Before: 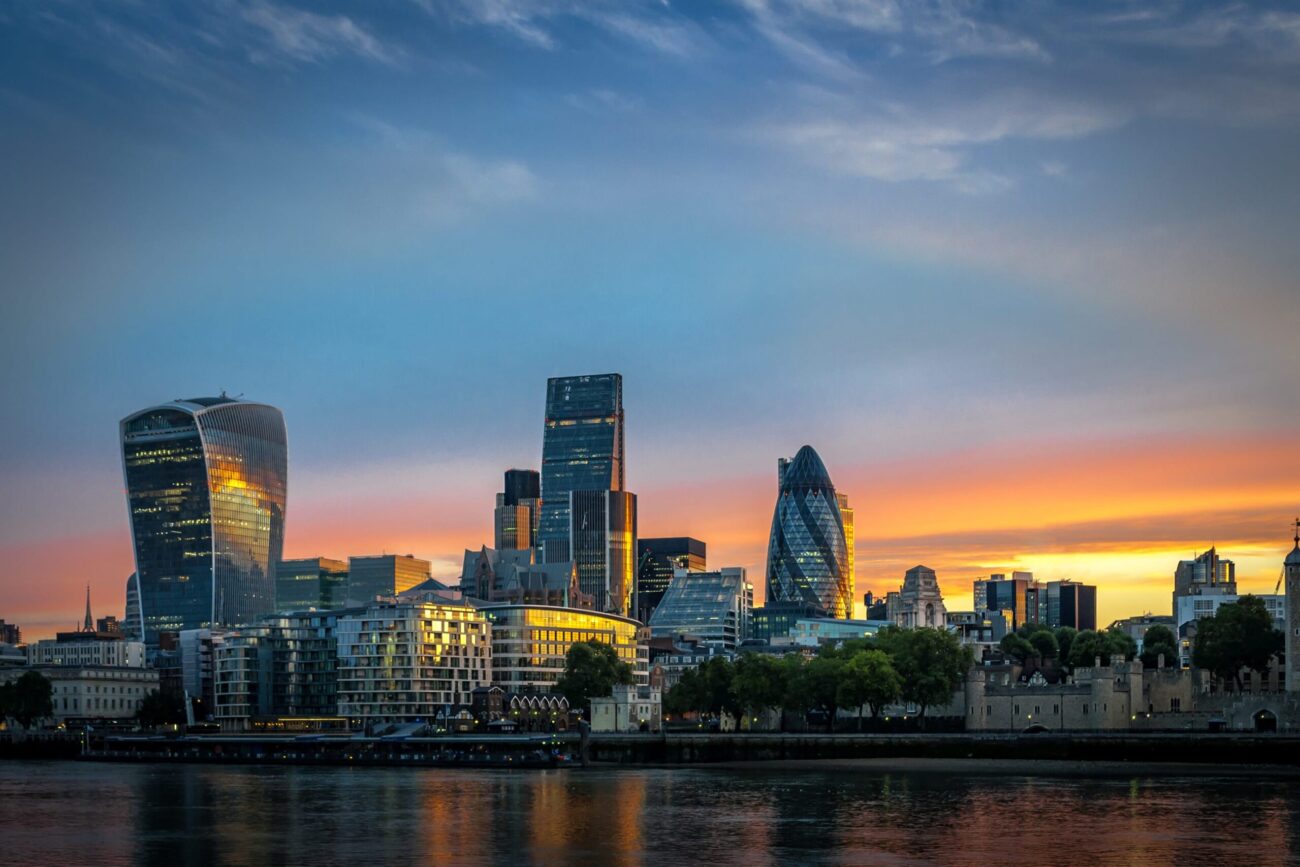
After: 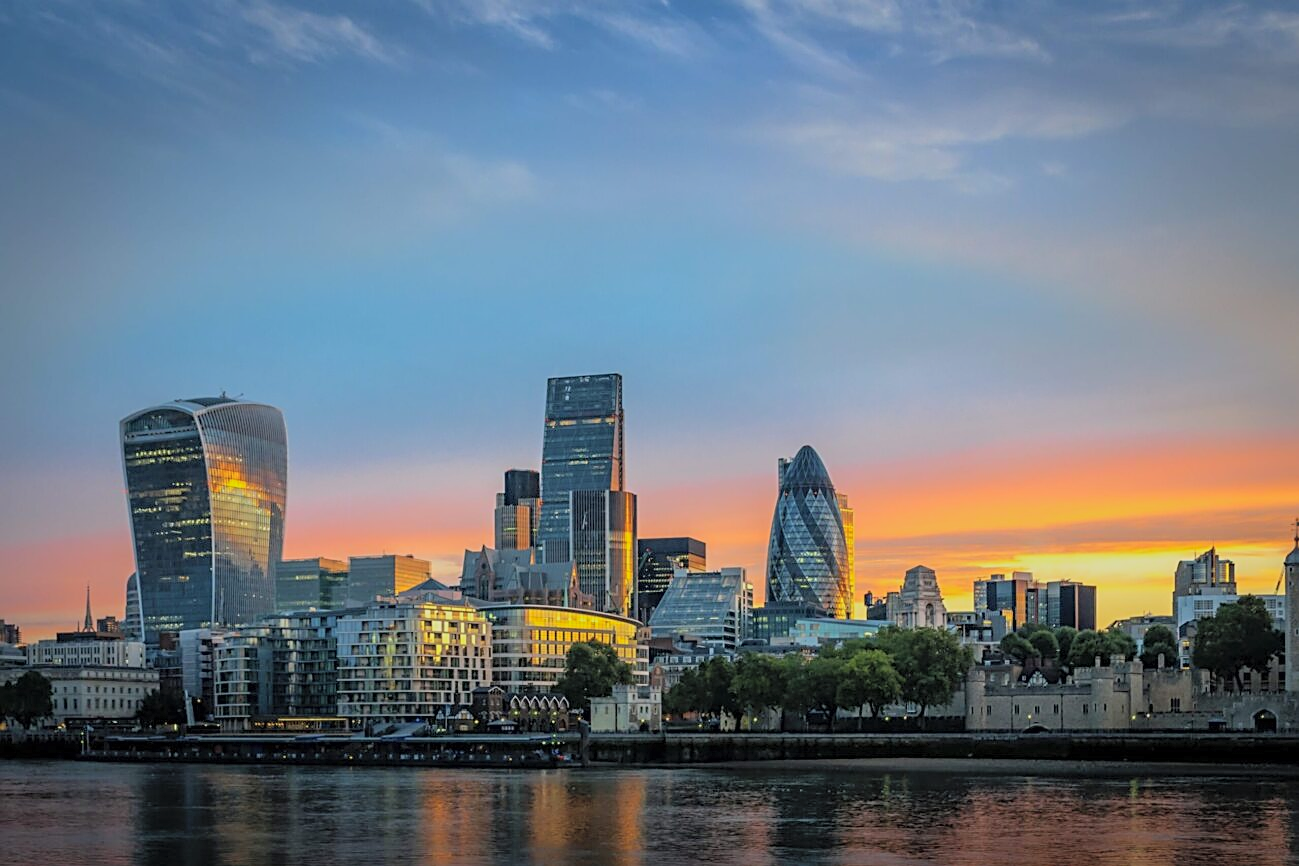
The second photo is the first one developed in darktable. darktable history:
sharpen: on, module defaults
global tonemap: drago (0.7, 100)
